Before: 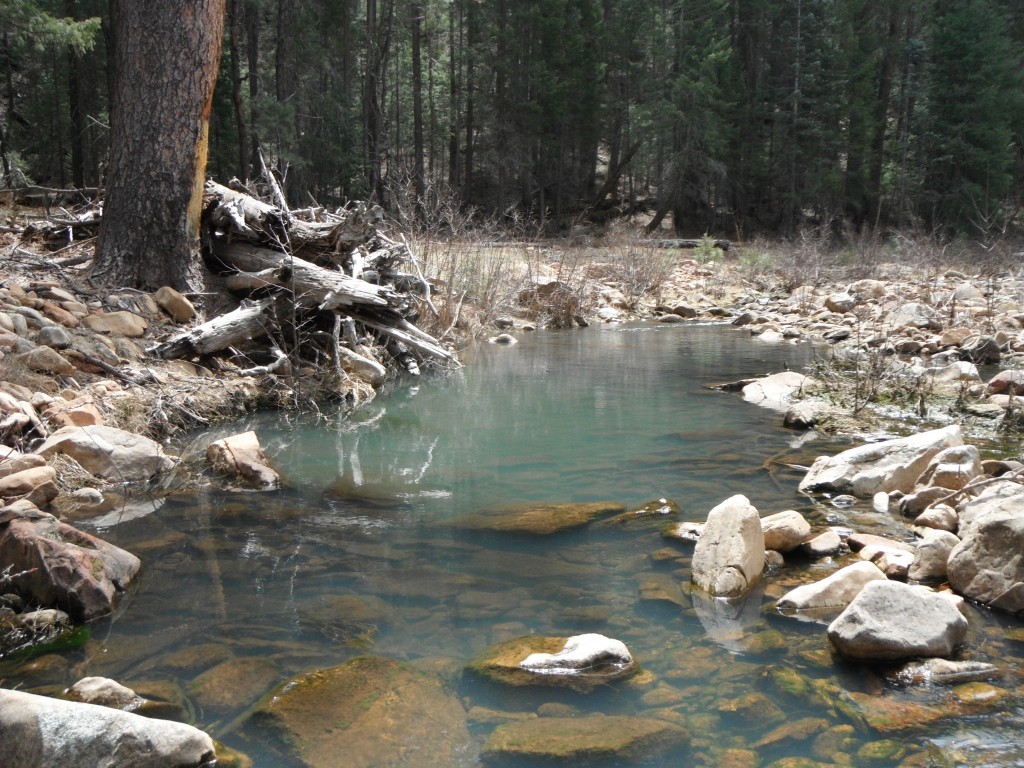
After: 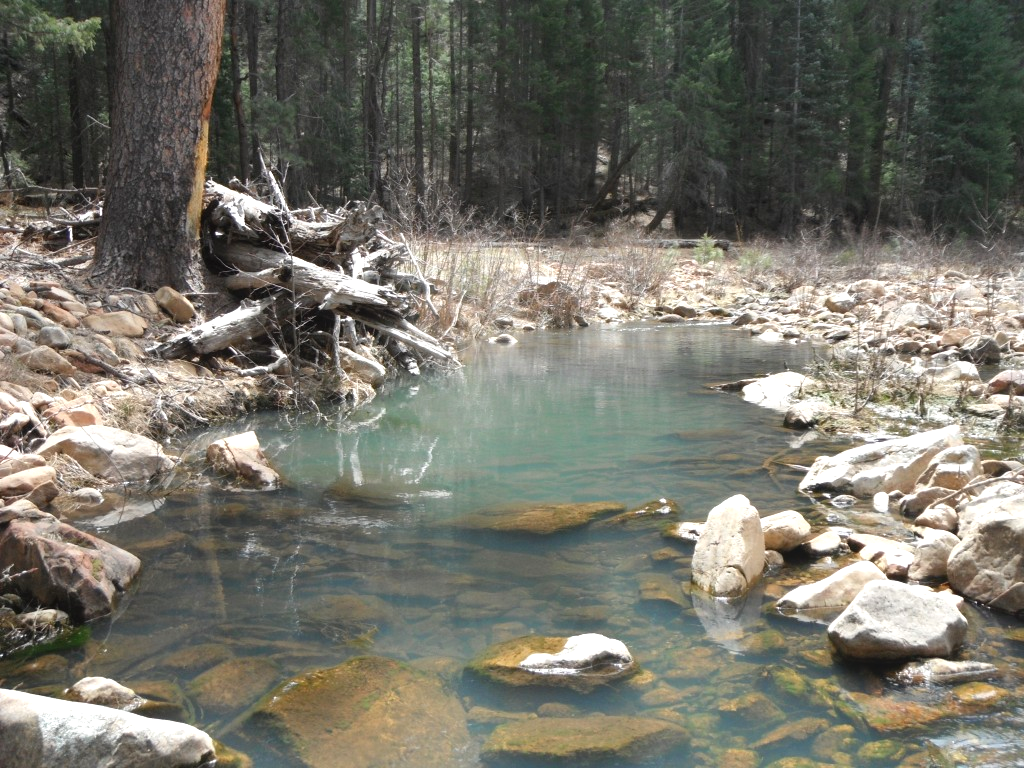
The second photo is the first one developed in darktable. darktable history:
contrast equalizer: octaves 7, y [[0.6 ×6], [0.55 ×6], [0 ×6], [0 ×6], [0 ×6]], mix -0.3
exposure: black level correction 0.001, exposure 0.5 EV, compensate exposure bias true, compensate highlight preservation false
